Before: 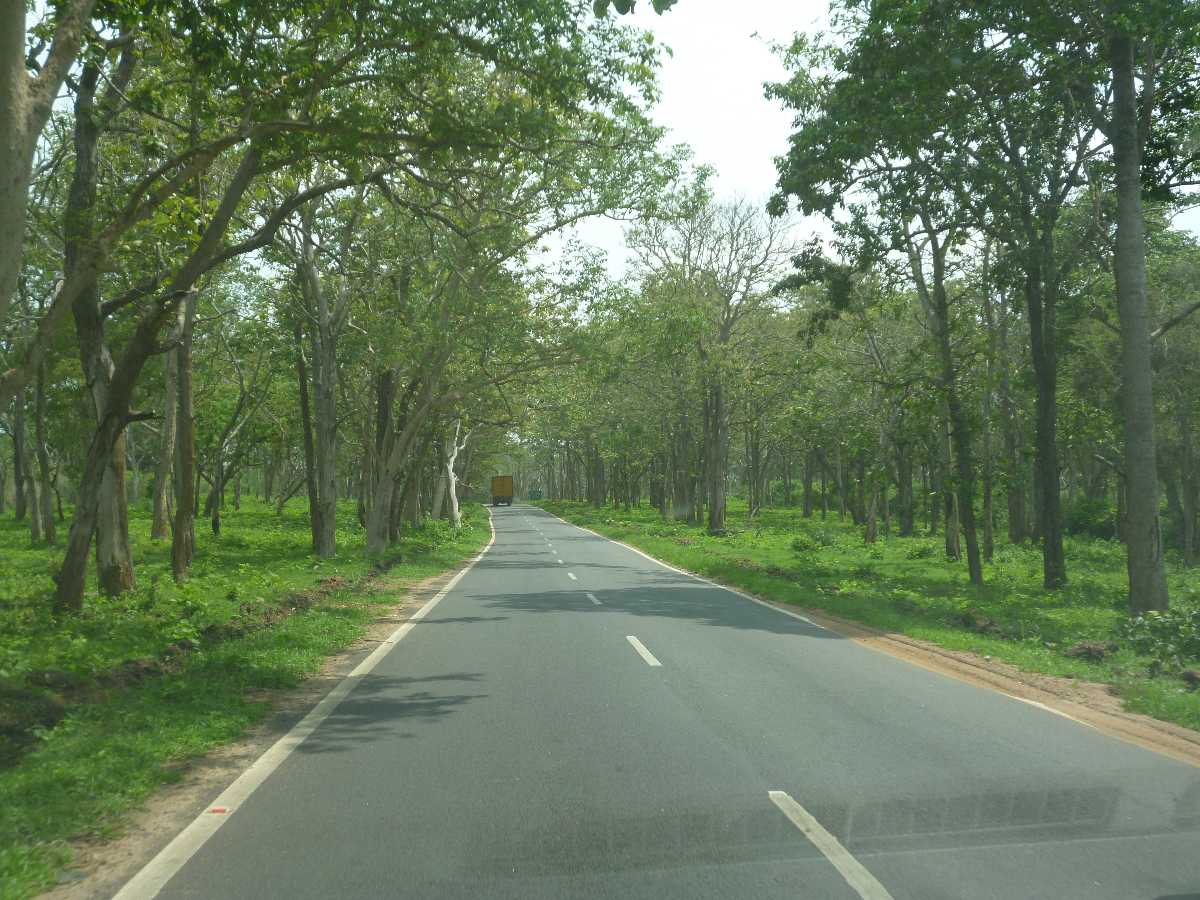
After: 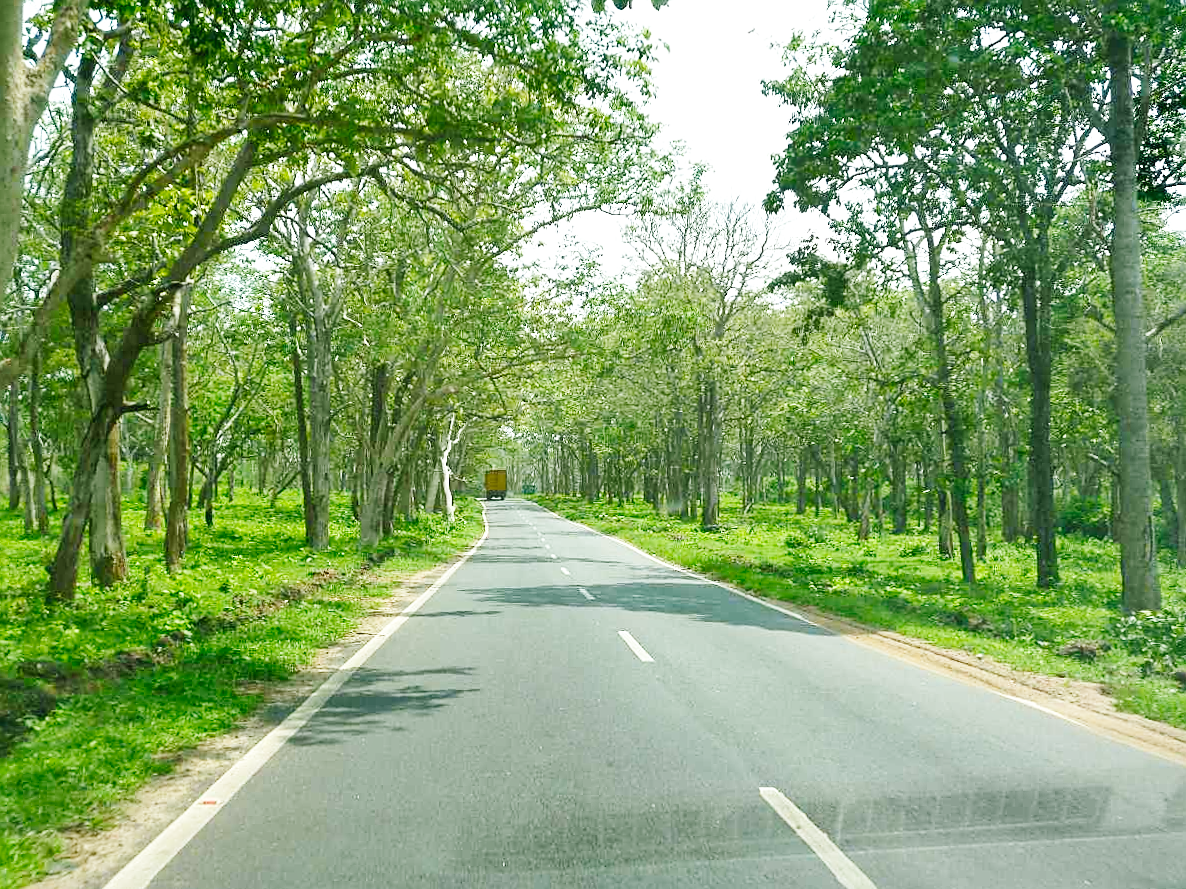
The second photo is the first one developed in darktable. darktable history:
crop and rotate: angle -0.5°
shadows and highlights: low approximation 0.01, soften with gaussian
base curve: curves: ch0 [(0, 0.003) (0.001, 0.002) (0.006, 0.004) (0.02, 0.022) (0.048, 0.086) (0.094, 0.234) (0.162, 0.431) (0.258, 0.629) (0.385, 0.8) (0.548, 0.918) (0.751, 0.988) (1, 1)], preserve colors none
sharpen: on, module defaults
exposure: black level correction 0.01, exposure 0.011 EV, compensate highlight preservation false
